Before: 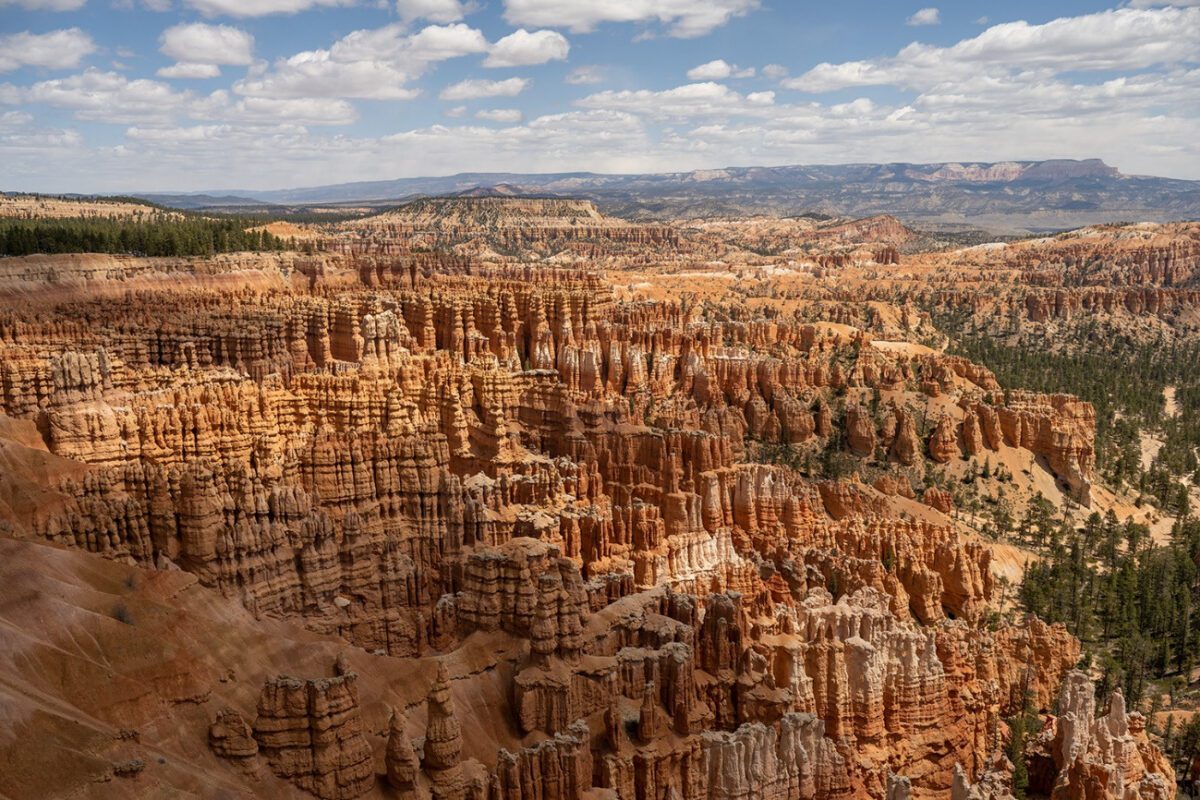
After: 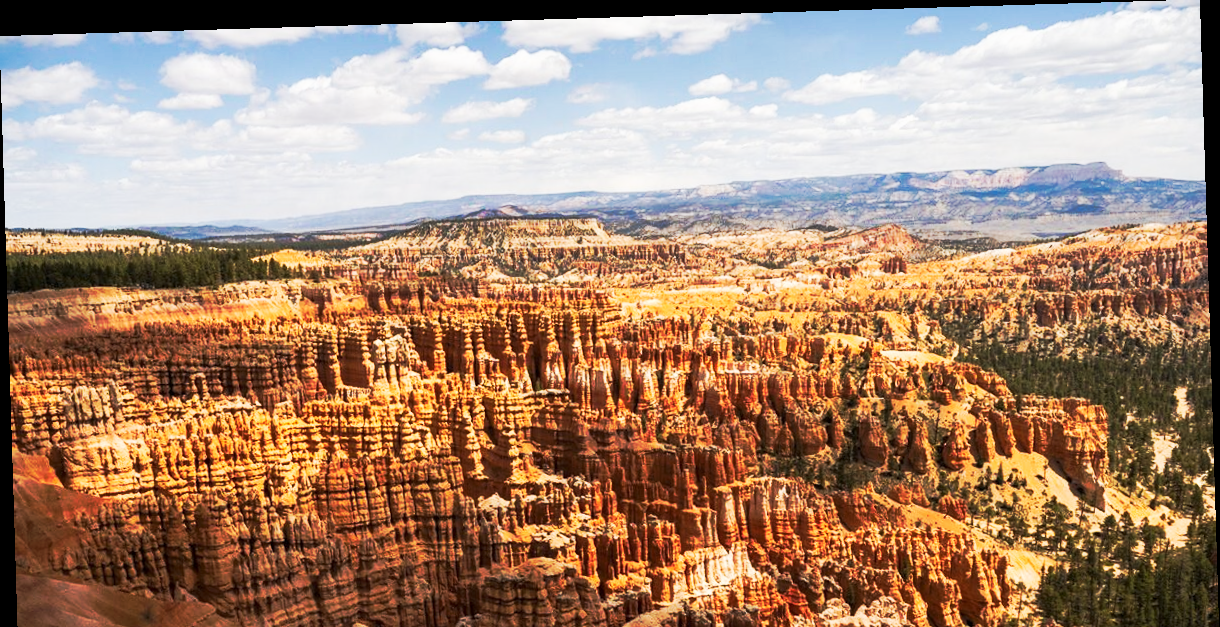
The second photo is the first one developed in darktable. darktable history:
tone curve: curves: ch0 [(0, 0) (0.003, 0.003) (0.011, 0.008) (0.025, 0.018) (0.044, 0.04) (0.069, 0.062) (0.1, 0.09) (0.136, 0.121) (0.177, 0.158) (0.224, 0.197) (0.277, 0.255) (0.335, 0.314) (0.399, 0.391) (0.468, 0.496) (0.543, 0.683) (0.623, 0.801) (0.709, 0.883) (0.801, 0.94) (0.898, 0.984) (1, 1)], preserve colors none
rotate and perspective: rotation -1.75°, automatic cropping off
crop: bottom 24.967%
